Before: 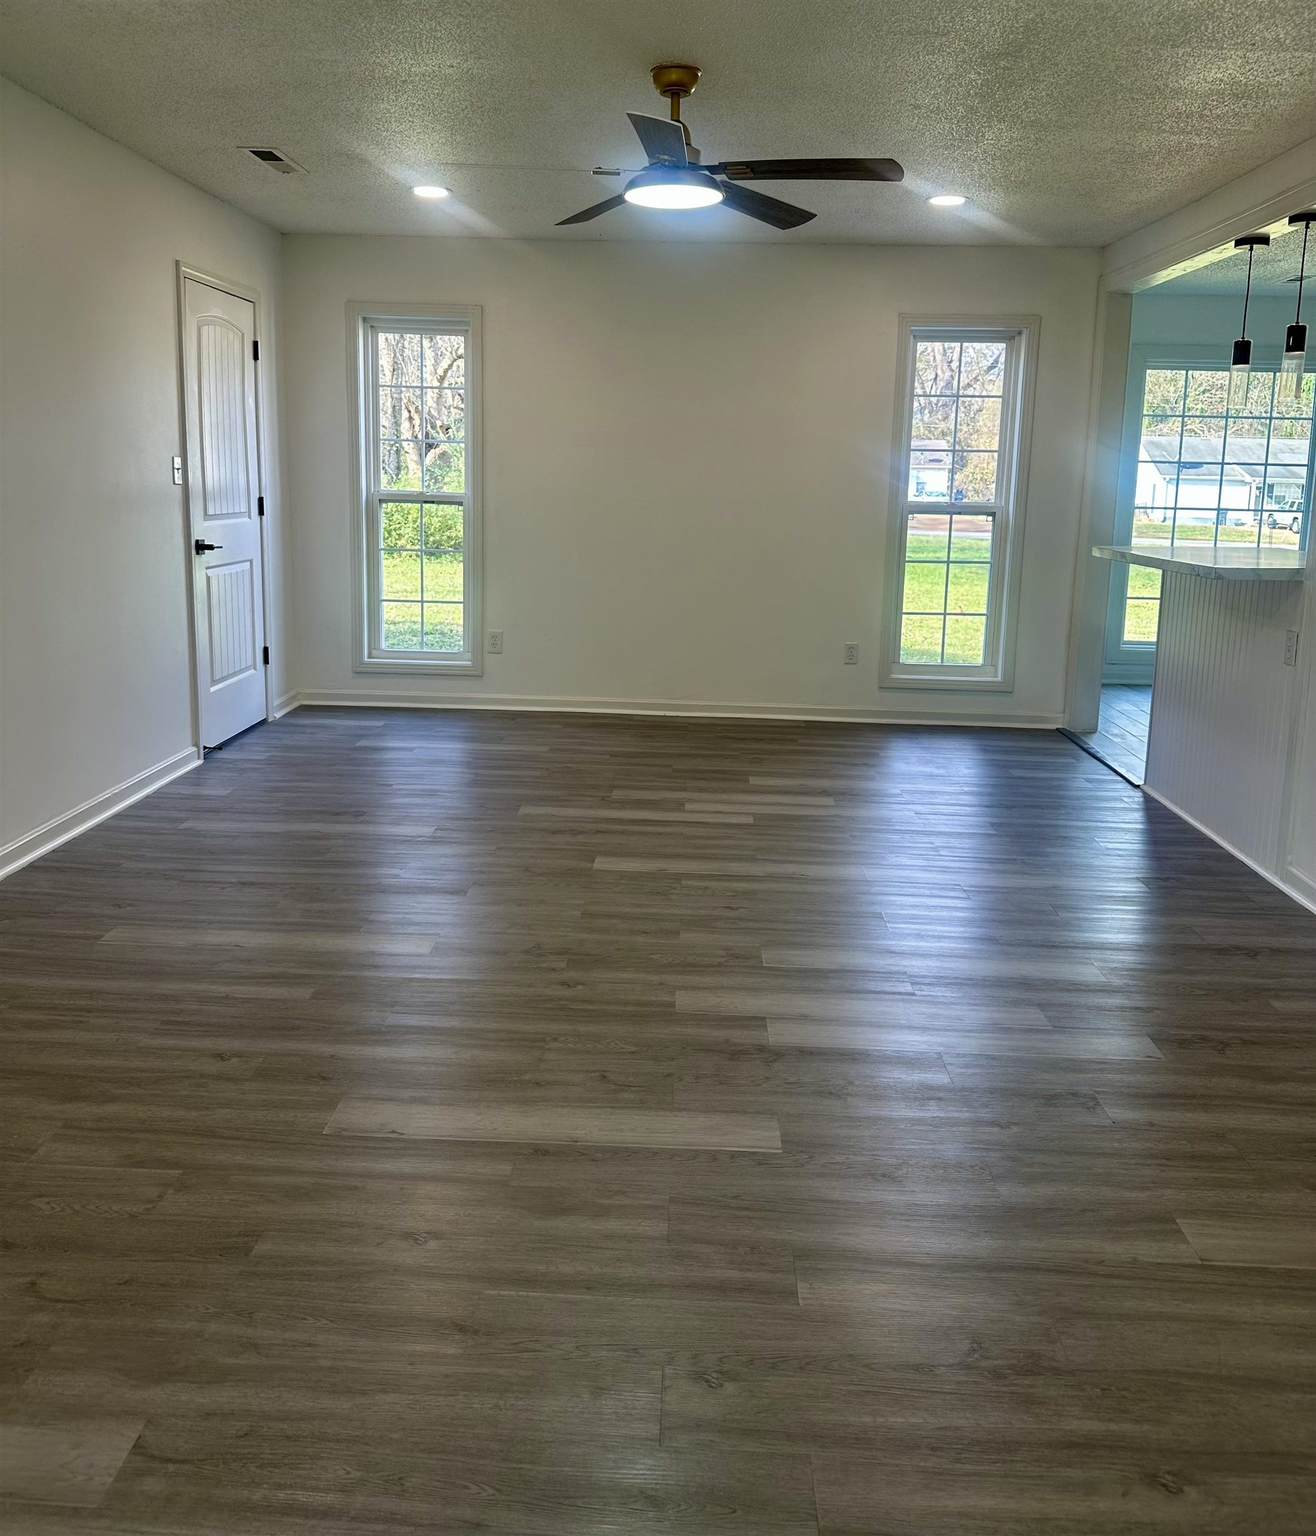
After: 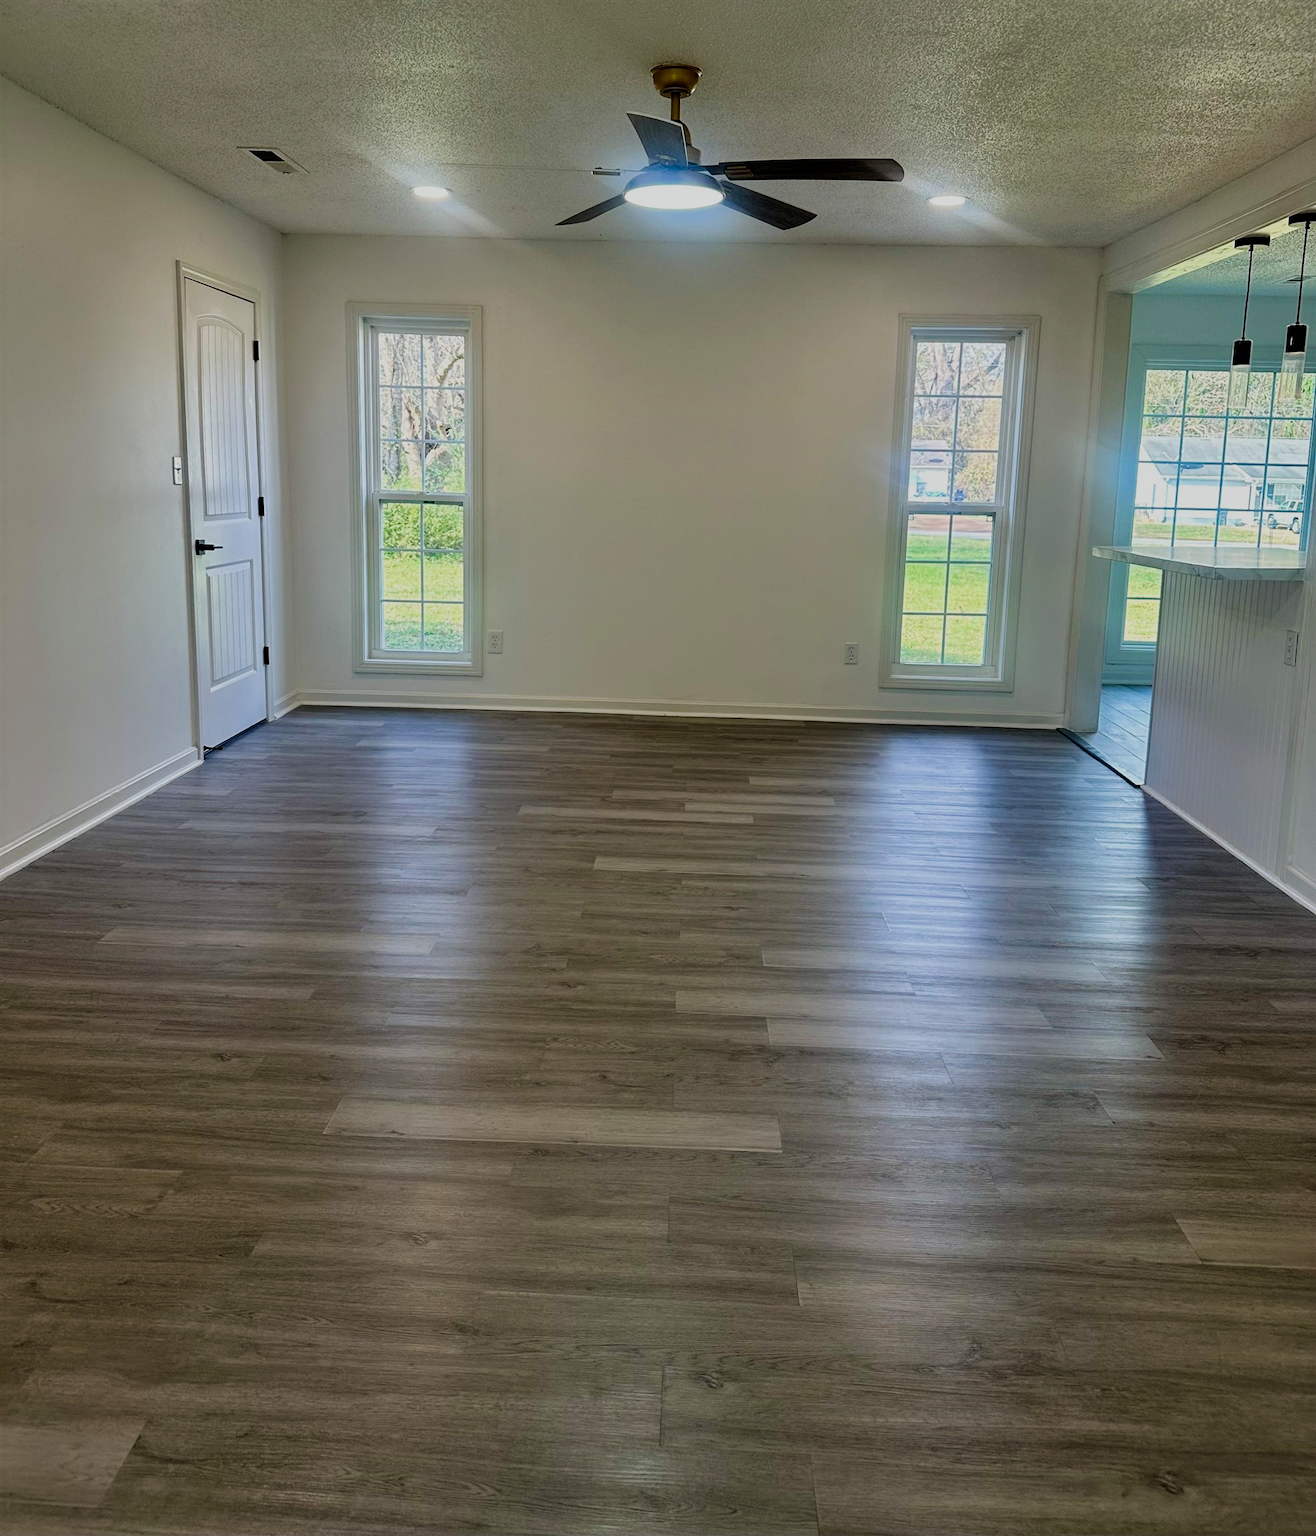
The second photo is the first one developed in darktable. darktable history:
shadows and highlights: shadows 32.13, highlights -31.51, soften with gaussian
filmic rgb: black relative exposure -7.65 EV, white relative exposure 4.56 EV, hardness 3.61, contrast 1.054
